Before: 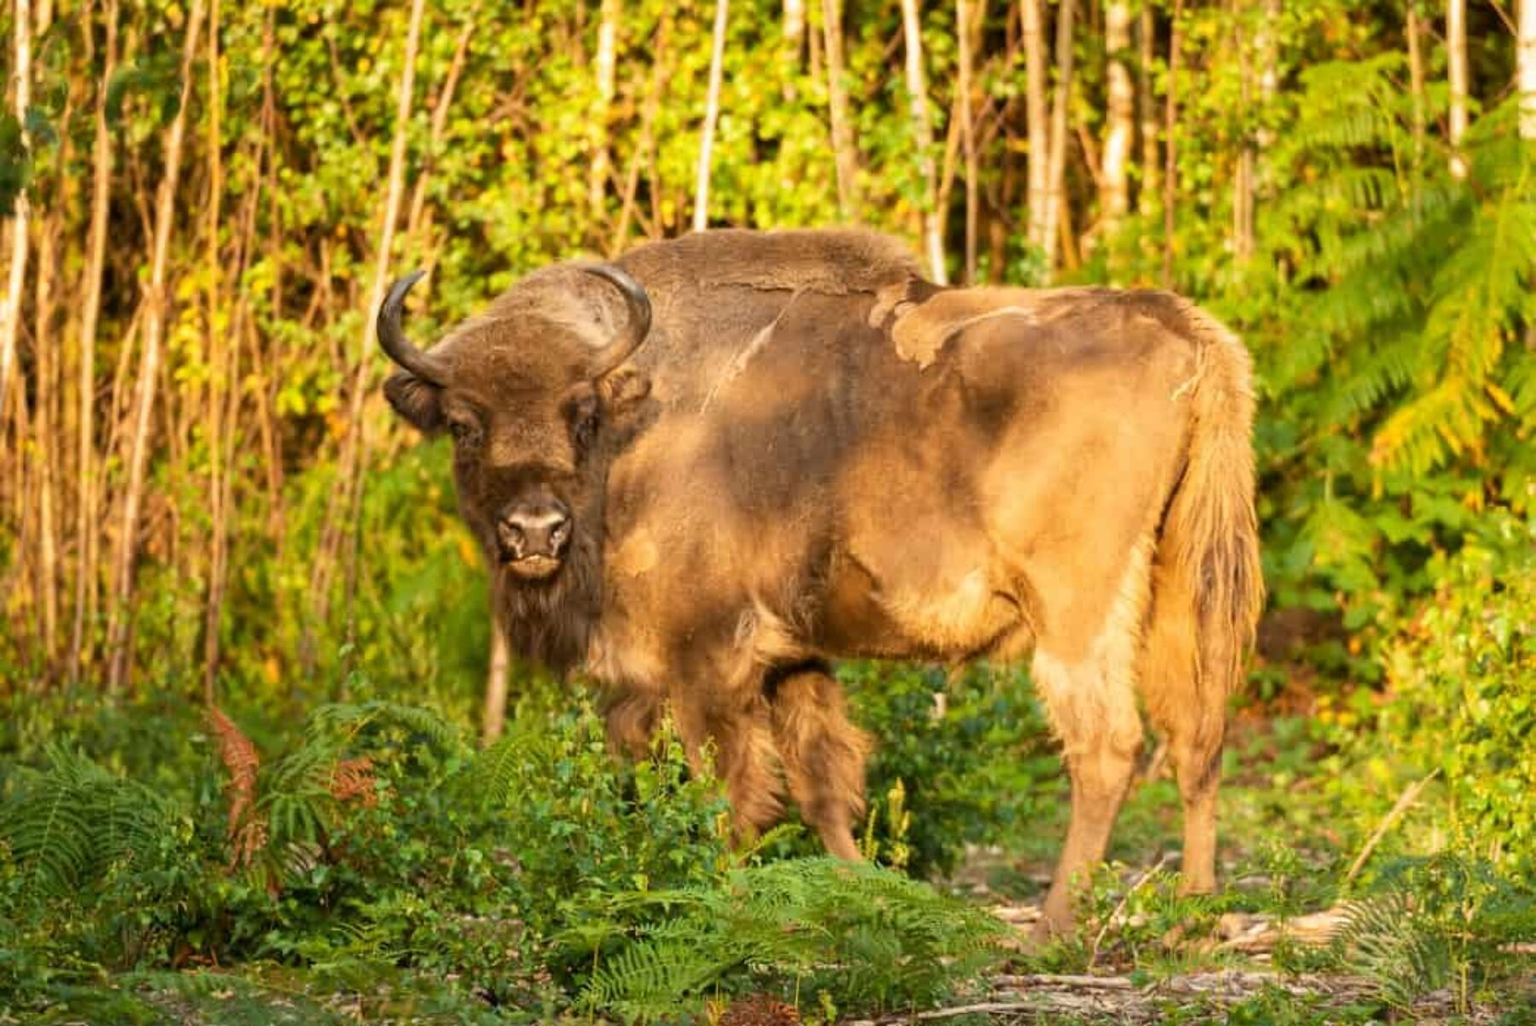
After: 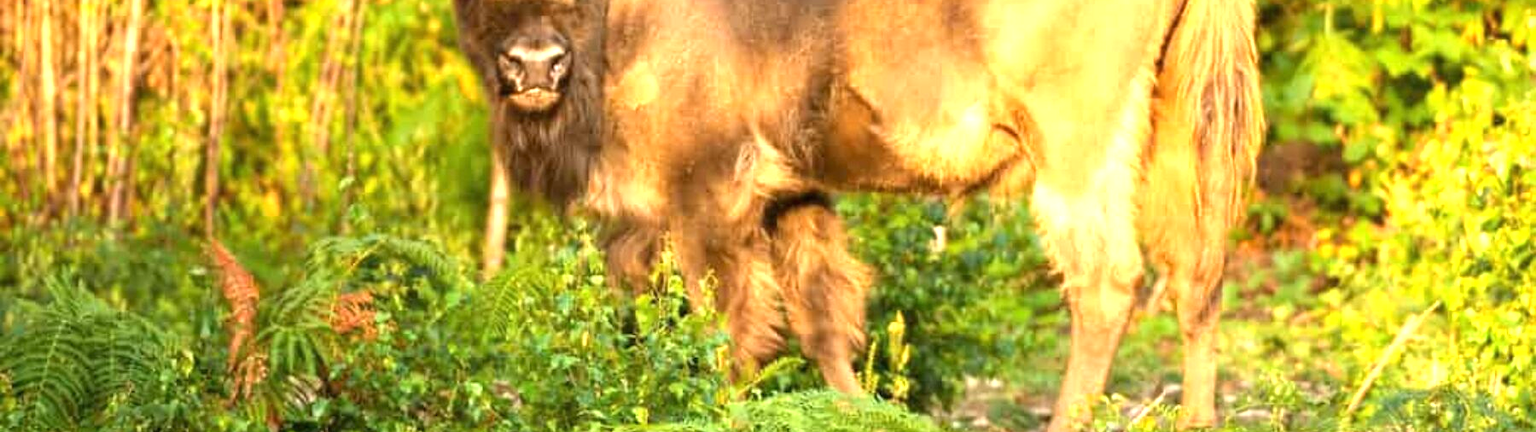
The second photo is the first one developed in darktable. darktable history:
exposure: black level correction 0, exposure 1 EV, compensate exposure bias true, compensate highlight preservation false
crop: top 45.551%, bottom 12.262%
